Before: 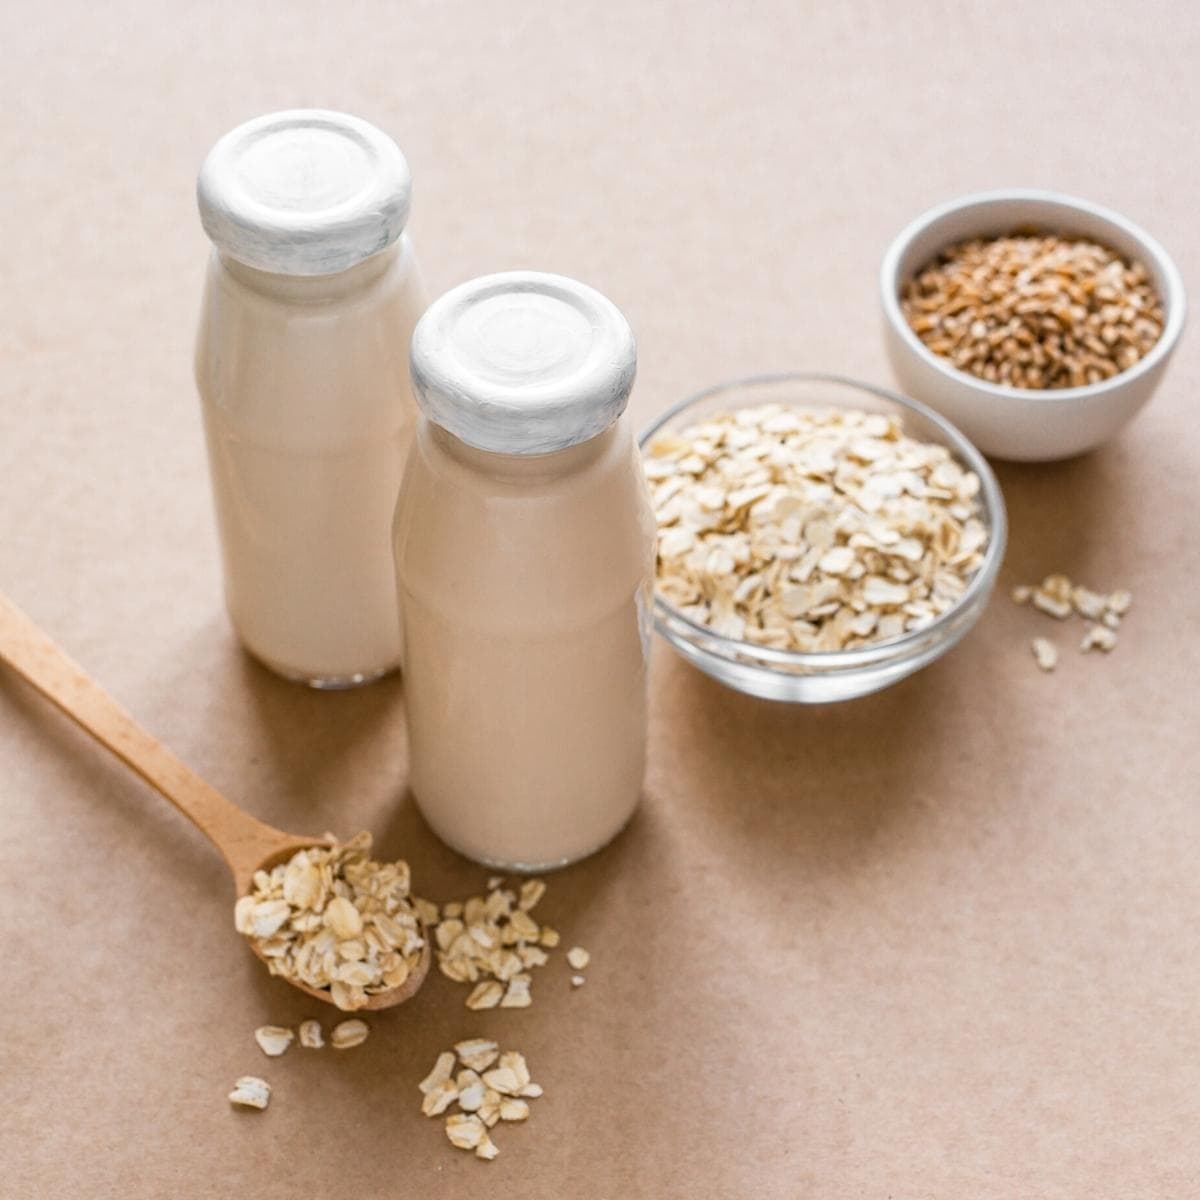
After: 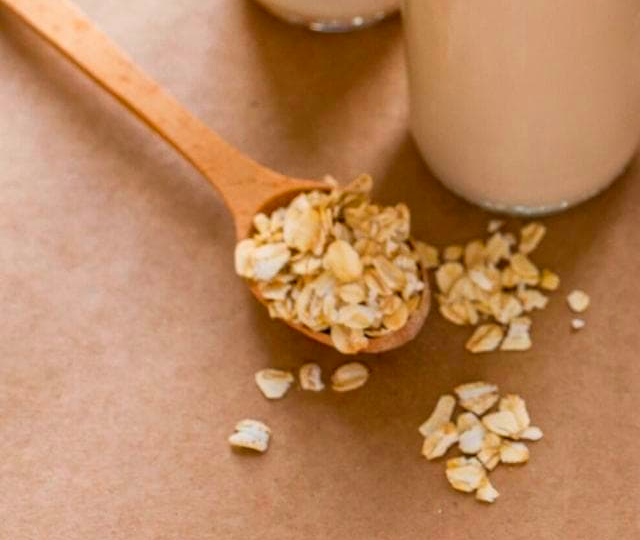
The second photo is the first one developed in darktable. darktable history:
color contrast: green-magenta contrast 1.69, blue-yellow contrast 1.49
crop and rotate: top 54.778%, right 46.61%, bottom 0.159%
